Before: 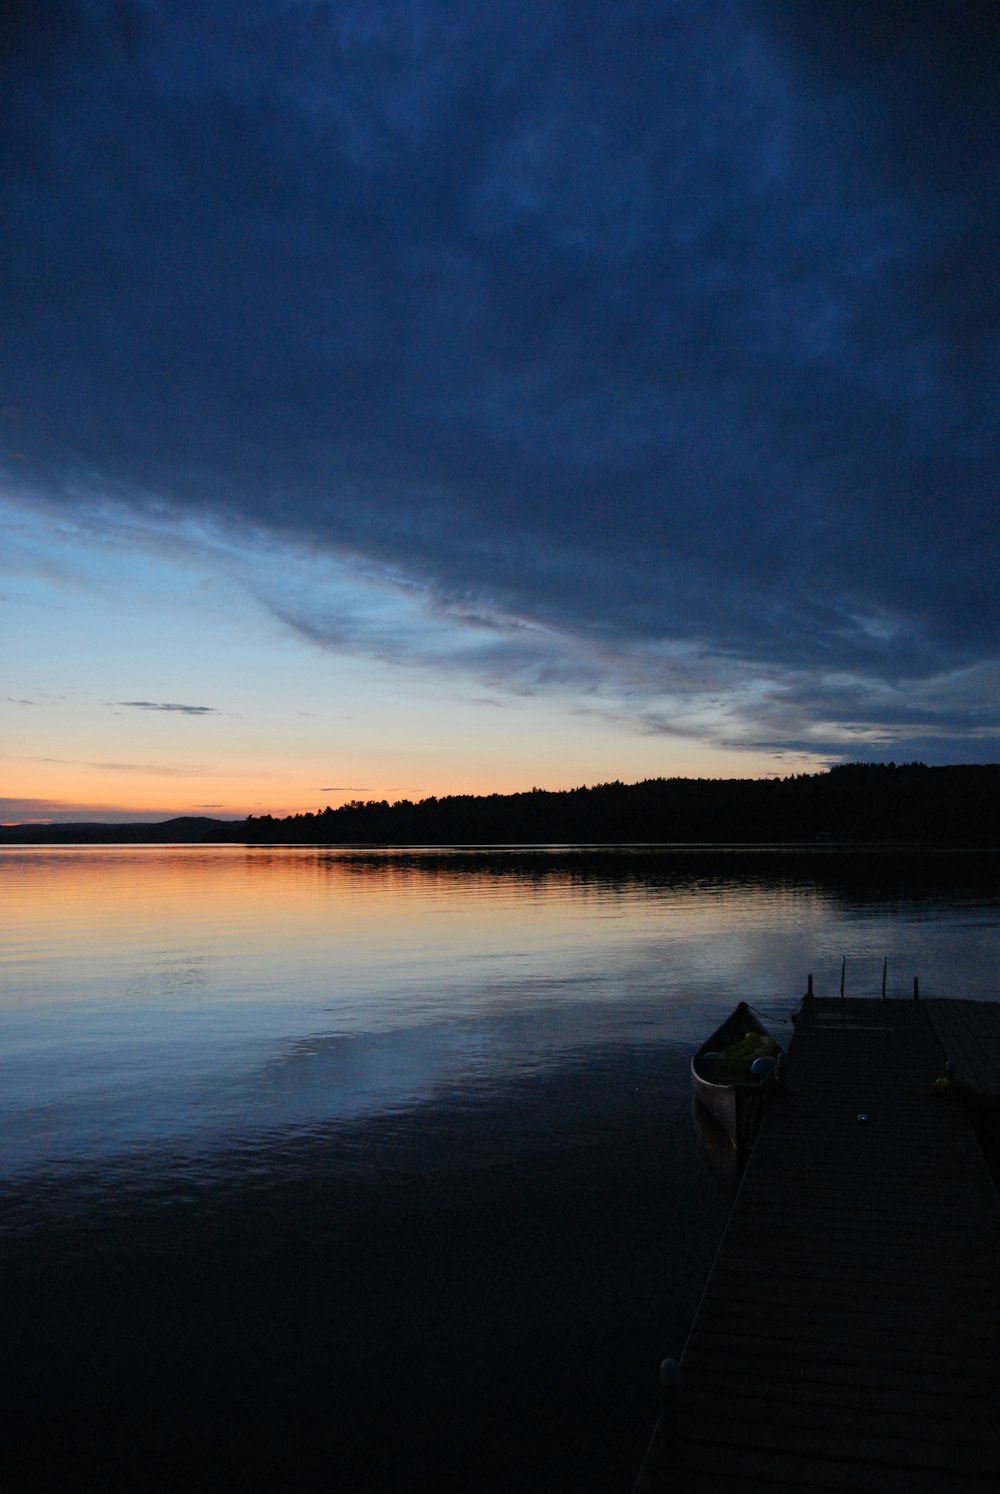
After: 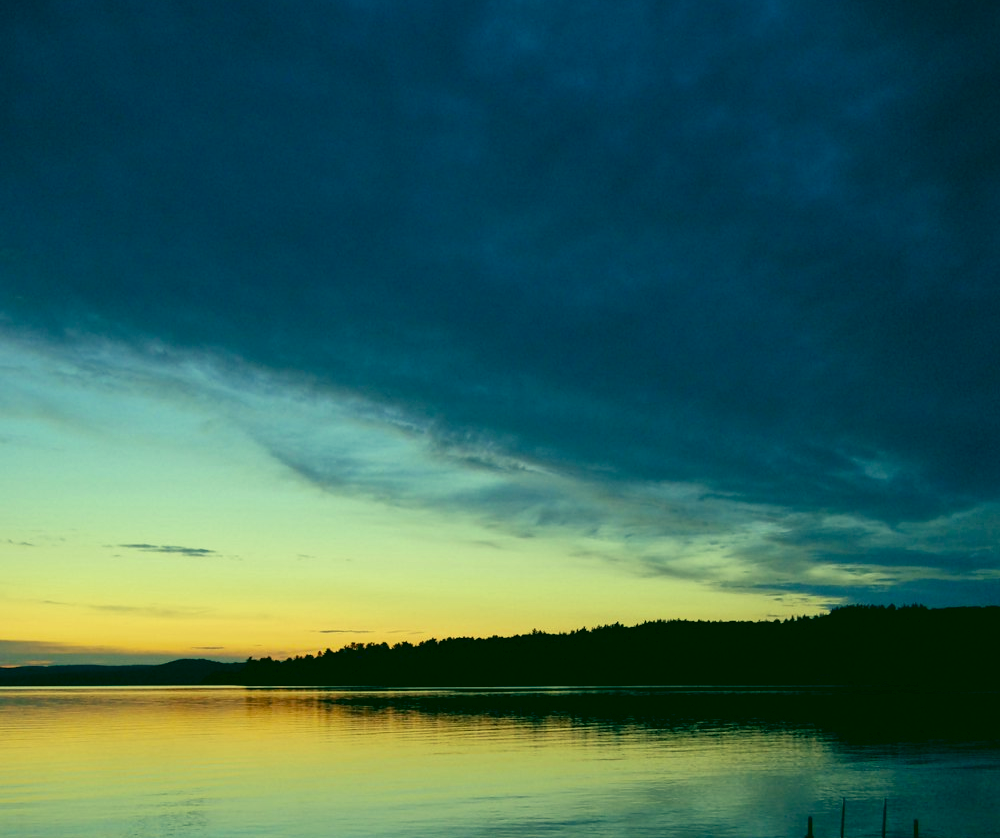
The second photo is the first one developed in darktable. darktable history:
color correction: highlights a* 5.62, highlights b* 33.57, shadows a* -25.86, shadows b* 4.02
crop and rotate: top 10.605%, bottom 33.274%
color balance: mode lift, gamma, gain (sRGB), lift [0.997, 0.979, 1.021, 1.011], gamma [1, 1.084, 0.916, 0.998], gain [1, 0.87, 1.13, 1.101], contrast 4.55%, contrast fulcrum 38.24%, output saturation 104.09%
velvia: on, module defaults
